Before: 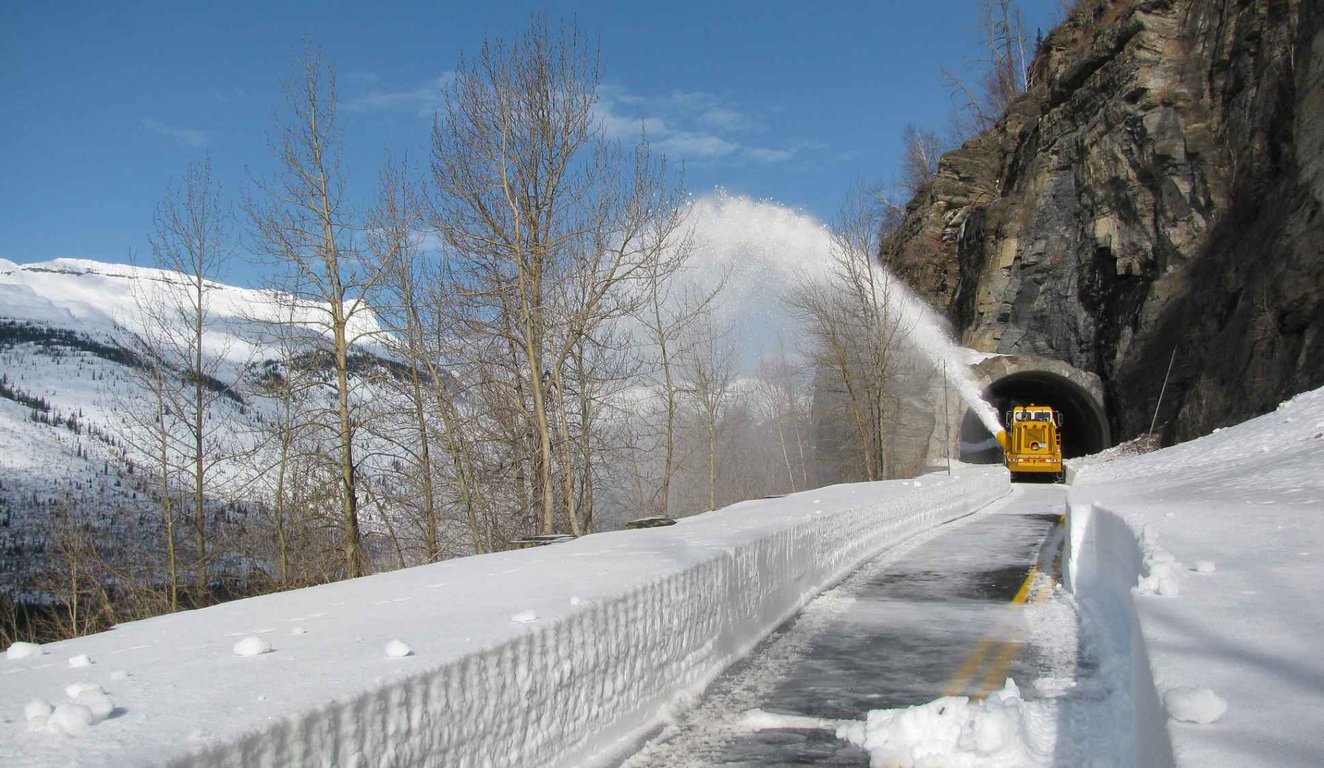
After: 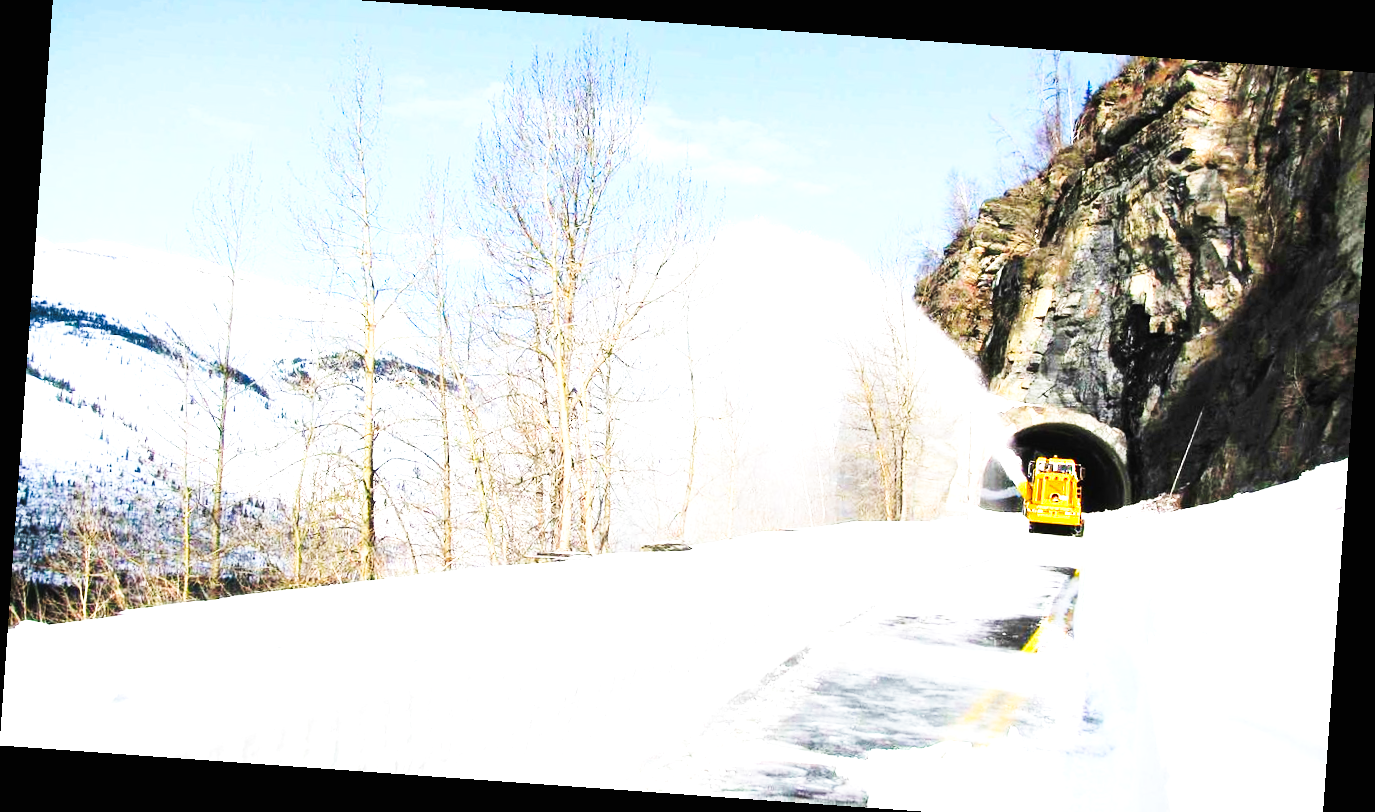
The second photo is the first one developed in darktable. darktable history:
exposure: black level correction 0, exposure 1.975 EV, compensate exposure bias true, compensate highlight preservation false
rotate and perspective: rotation 4.1°, automatic cropping off
tone curve: curves: ch0 [(0, 0) (0.003, 0.003) (0.011, 0.005) (0.025, 0.005) (0.044, 0.008) (0.069, 0.015) (0.1, 0.023) (0.136, 0.032) (0.177, 0.046) (0.224, 0.072) (0.277, 0.124) (0.335, 0.174) (0.399, 0.253) (0.468, 0.365) (0.543, 0.519) (0.623, 0.675) (0.709, 0.805) (0.801, 0.908) (0.898, 0.97) (1, 1)], preserve colors none
crop and rotate: top 2.479%, bottom 3.018%
